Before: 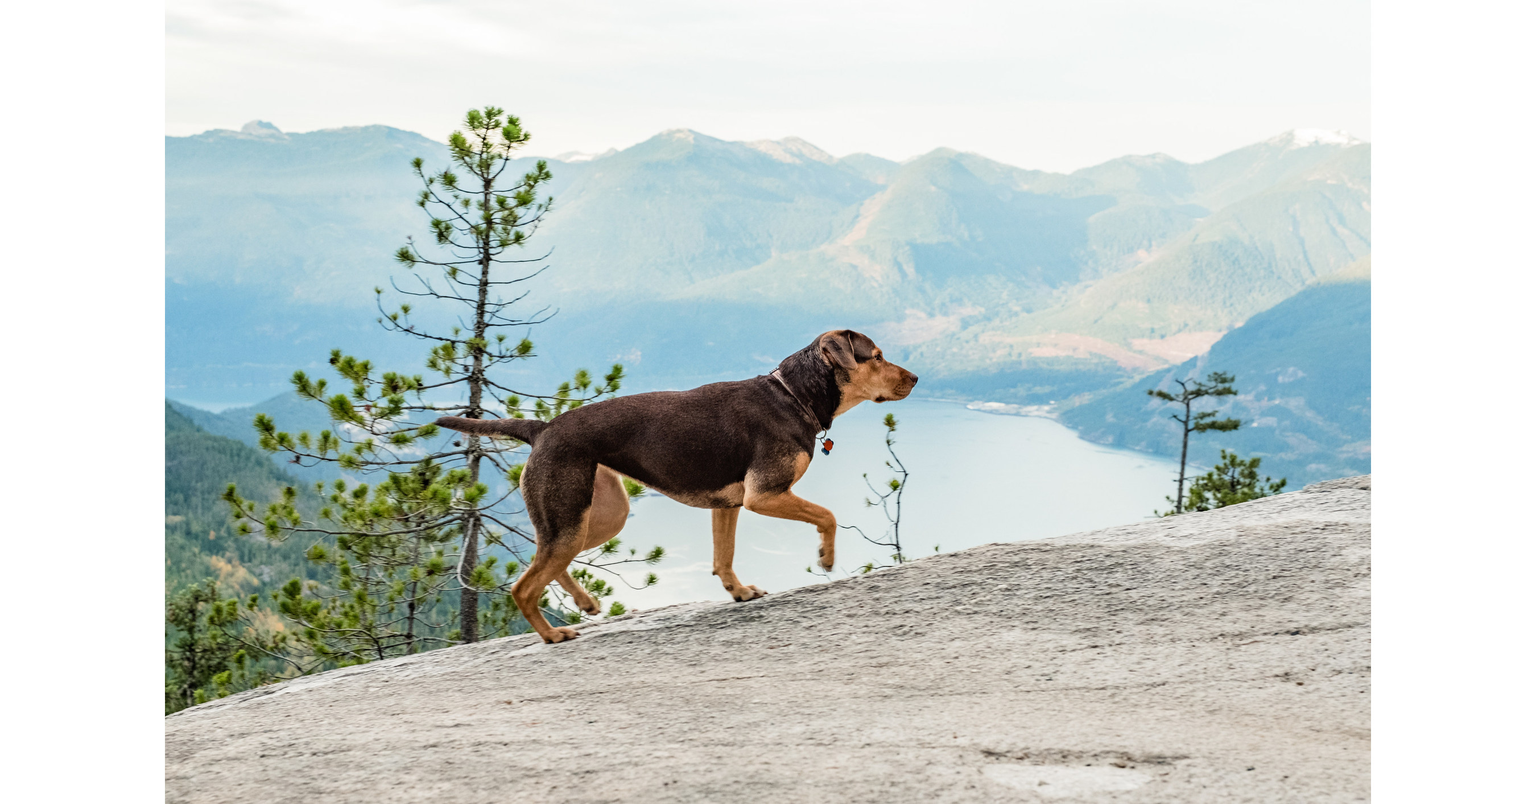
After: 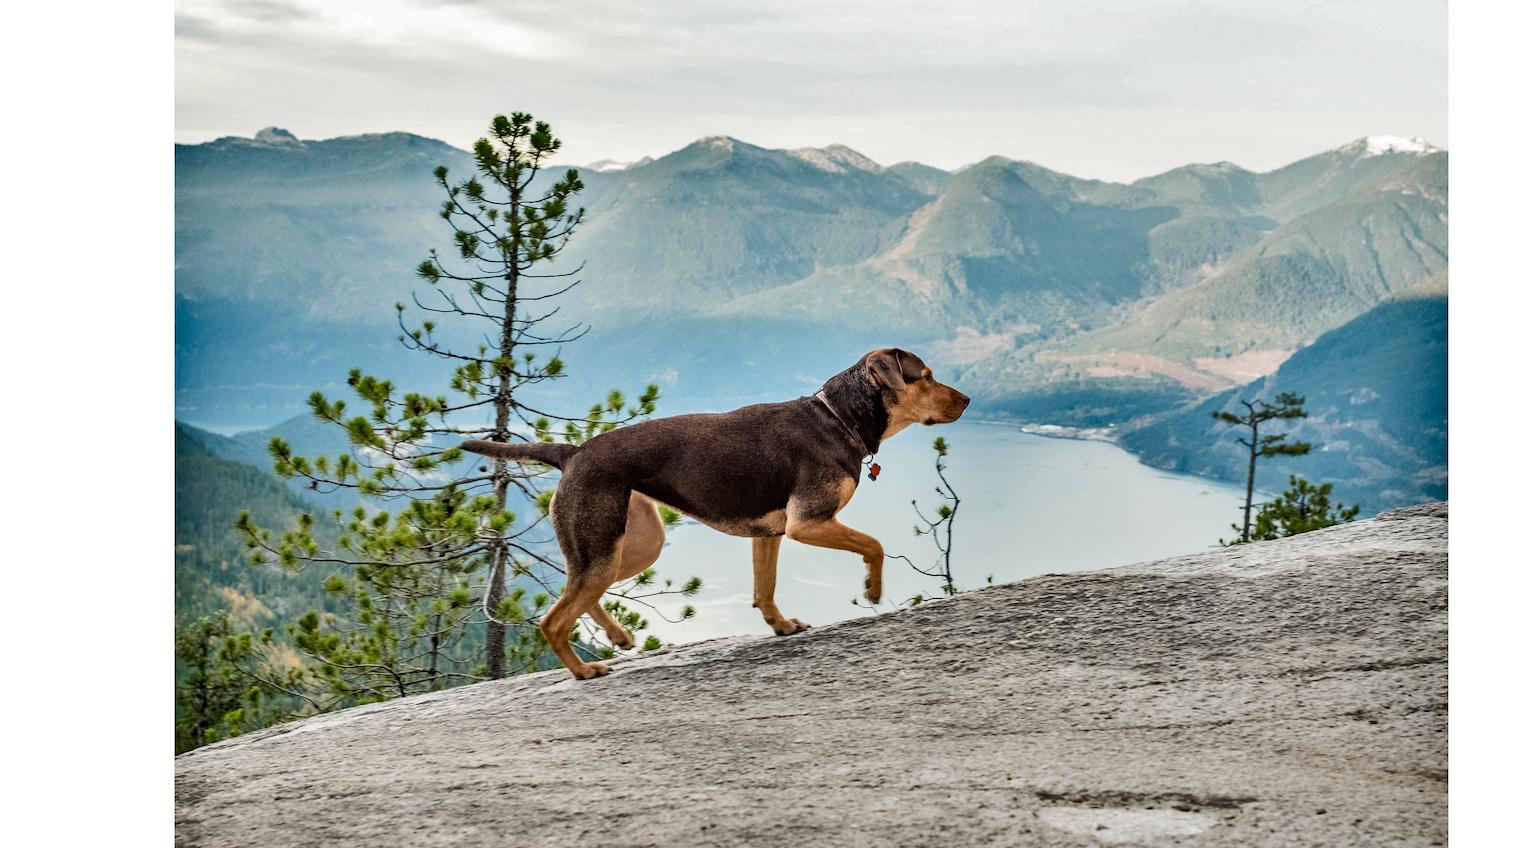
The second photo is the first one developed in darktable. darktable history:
levels: white 90.67%
crop and rotate: left 0%, right 5.297%
exposure: black level correction 0.002, compensate highlight preservation false
shadows and highlights: white point adjustment 0.097, highlights -70.54, soften with gaussian
